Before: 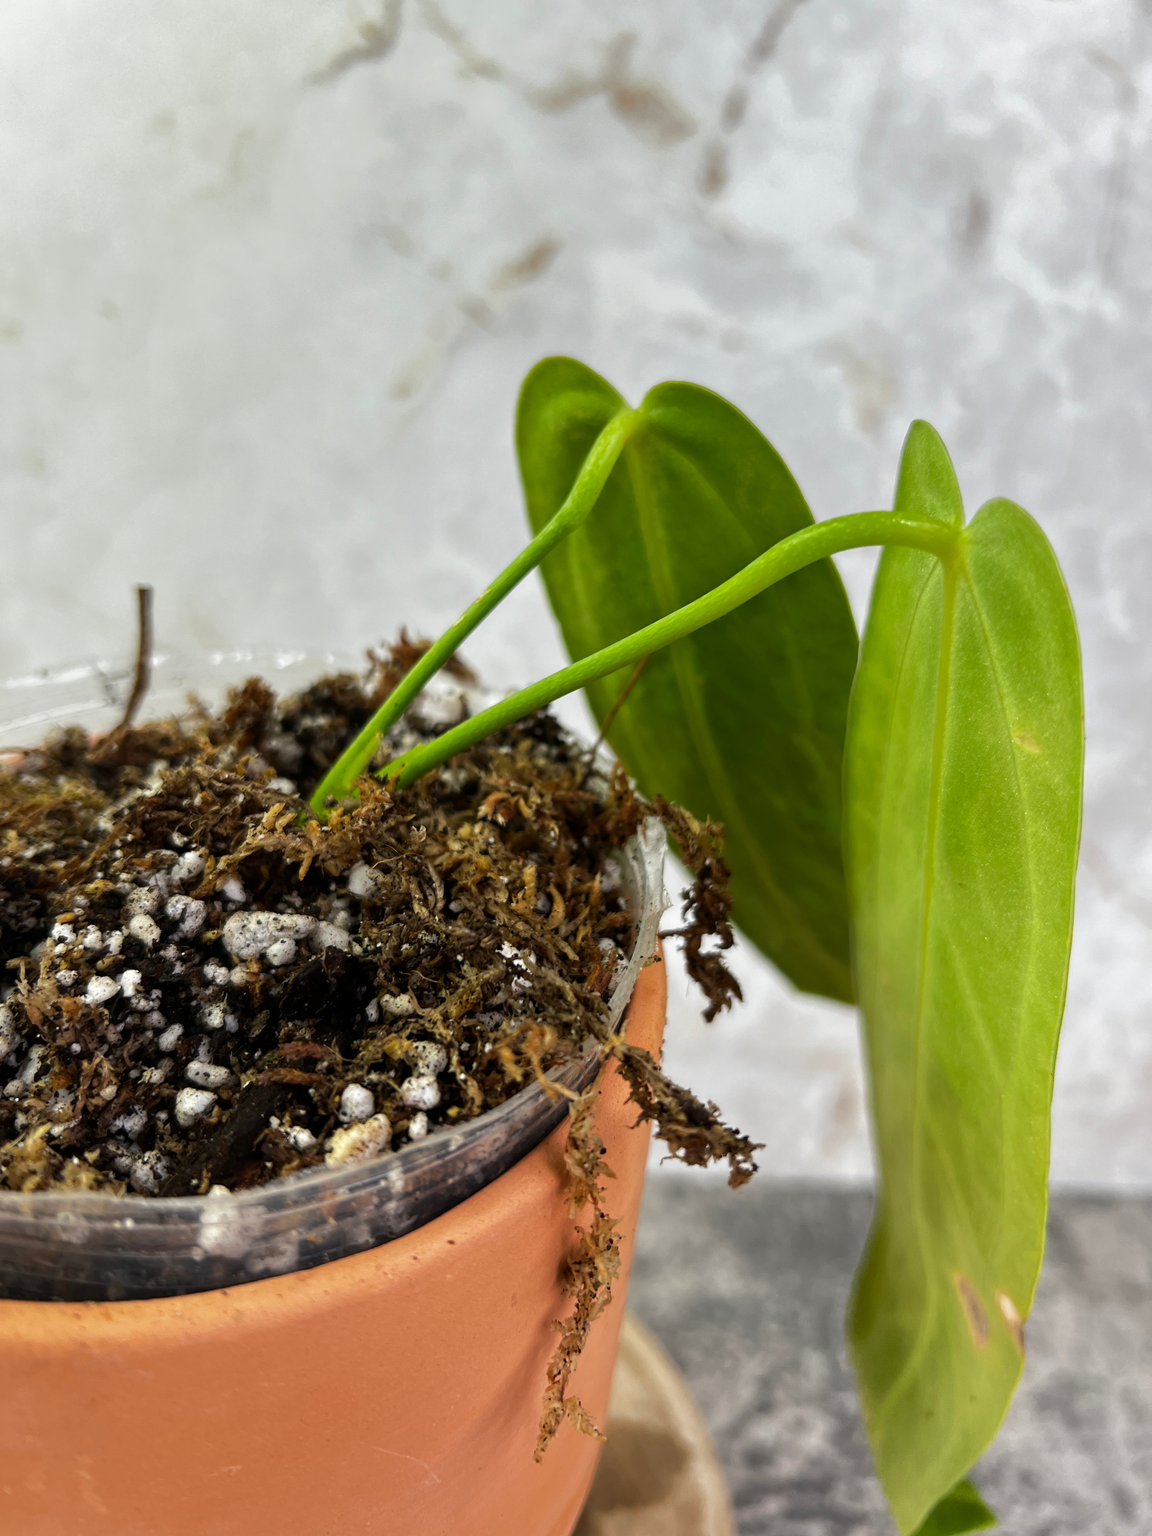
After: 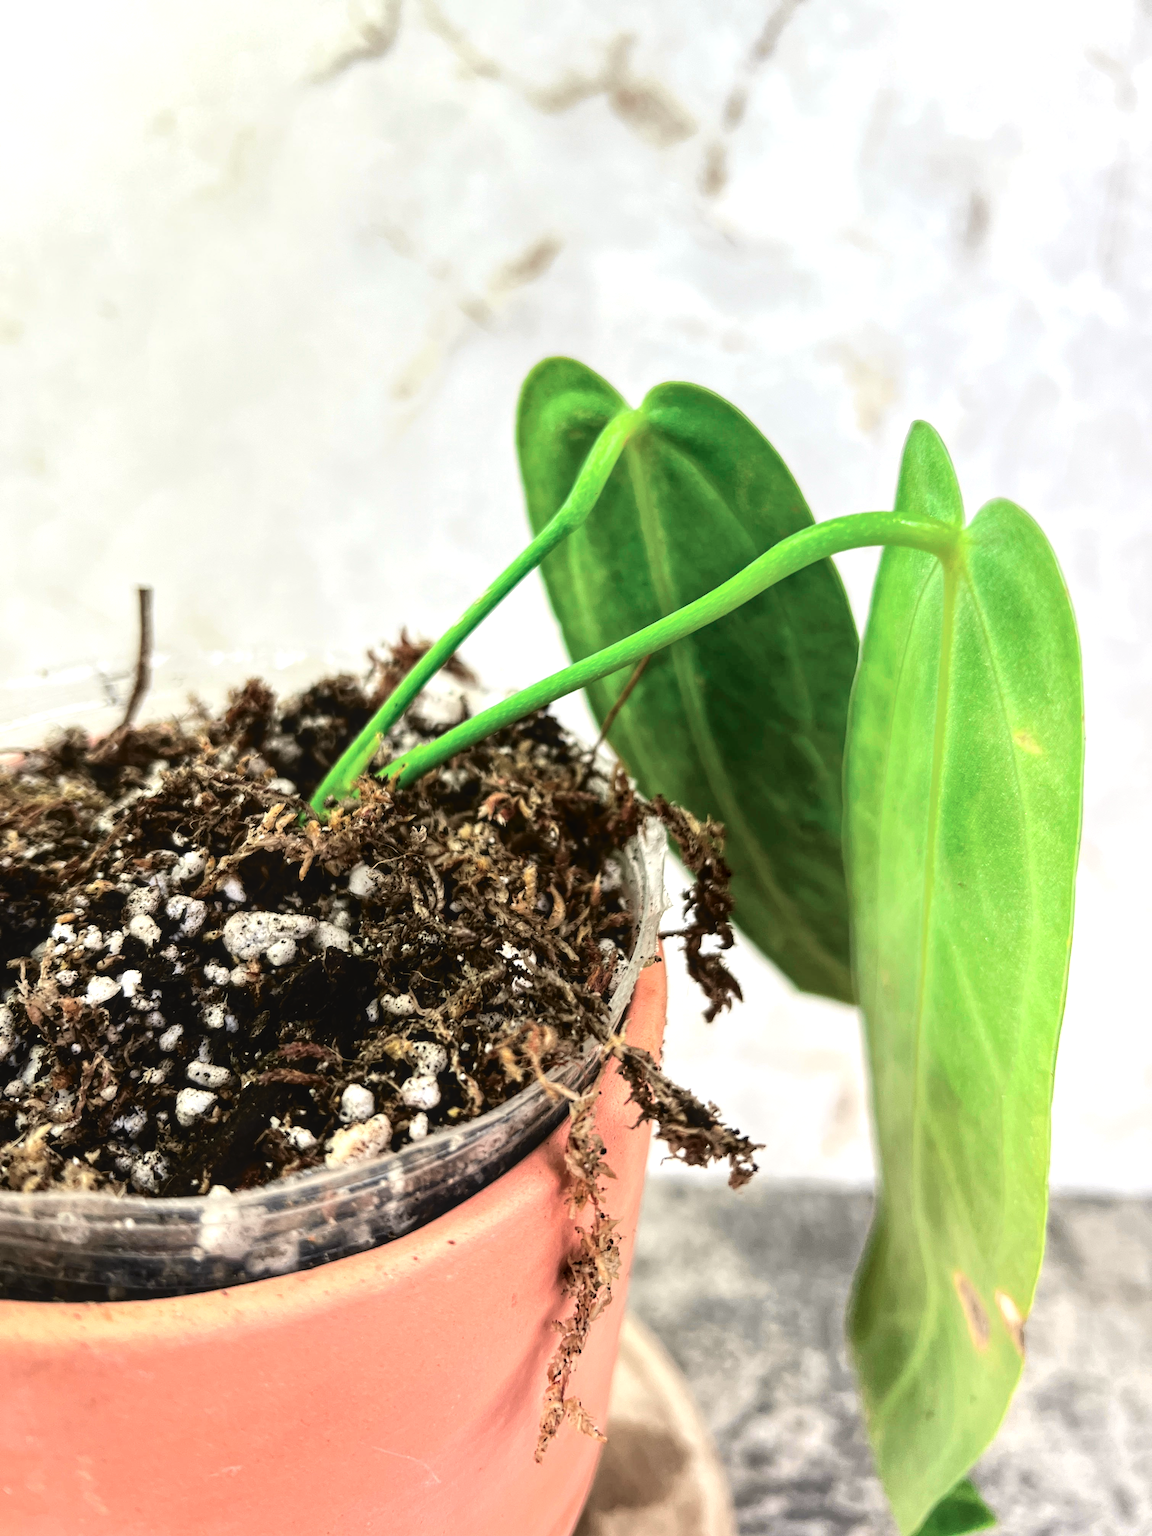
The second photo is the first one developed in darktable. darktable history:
tone curve: curves: ch0 [(0, 0.039) (0.104, 0.094) (0.285, 0.301) (0.689, 0.764) (0.89, 0.926) (0.994, 0.971)]; ch1 [(0, 0) (0.337, 0.249) (0.437, 0.411) (0.485, 0.487) (0.515, 0.514) (0.566, 0.563) (0.641, 0.655) (1, 1)]; ch2 [(0, 0) (0.314, 0.301) (0.421, 0.411) (0.502, 0.505) (0.528, 0.54) (0.557, 0.555) (0.612, 0.583) (0.722, 0.67) (1, 1)], color space Lab, independent channels, preserve colors none
local contrast: highlights 95%, shadows 87%, detail 160%, midtone range 0.2
tone equalizer: -8 EV -0.766 EV, -7 EV -0.726 EV, -6 EV -0.62 EV, -5 EV -0.405 EV, -3 EV 0.374 EV, -2 EV 0.6 EV, -1 EV 0.7 EV, +0 EV 0.722 EV, luminance estimator HSV value / RGB max
